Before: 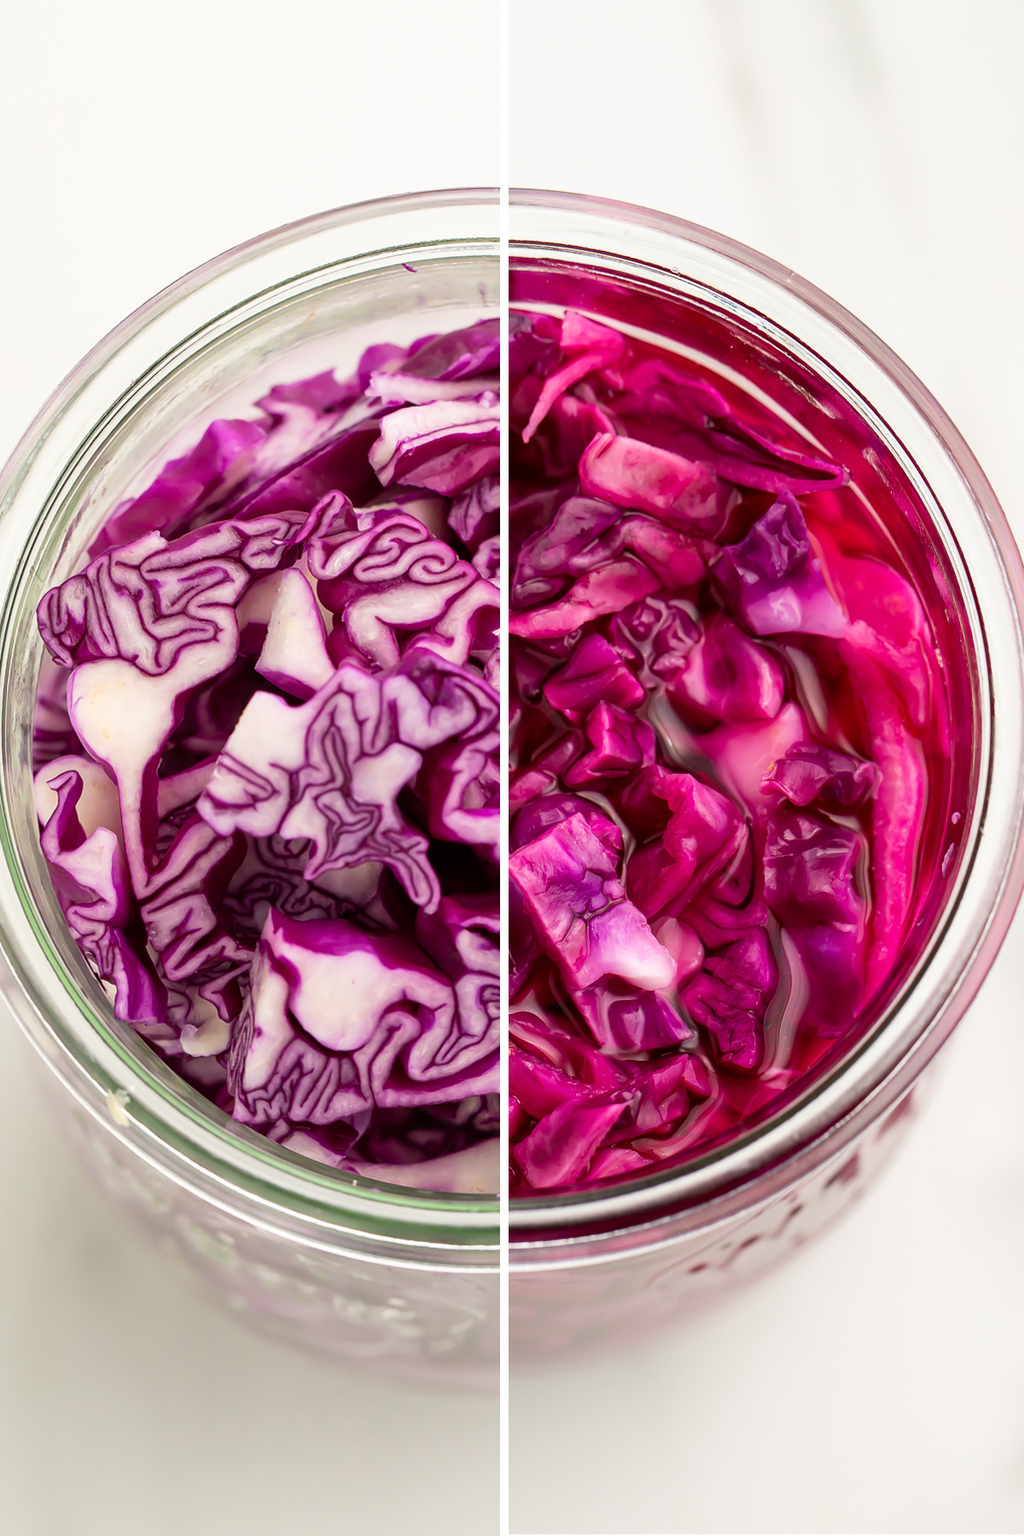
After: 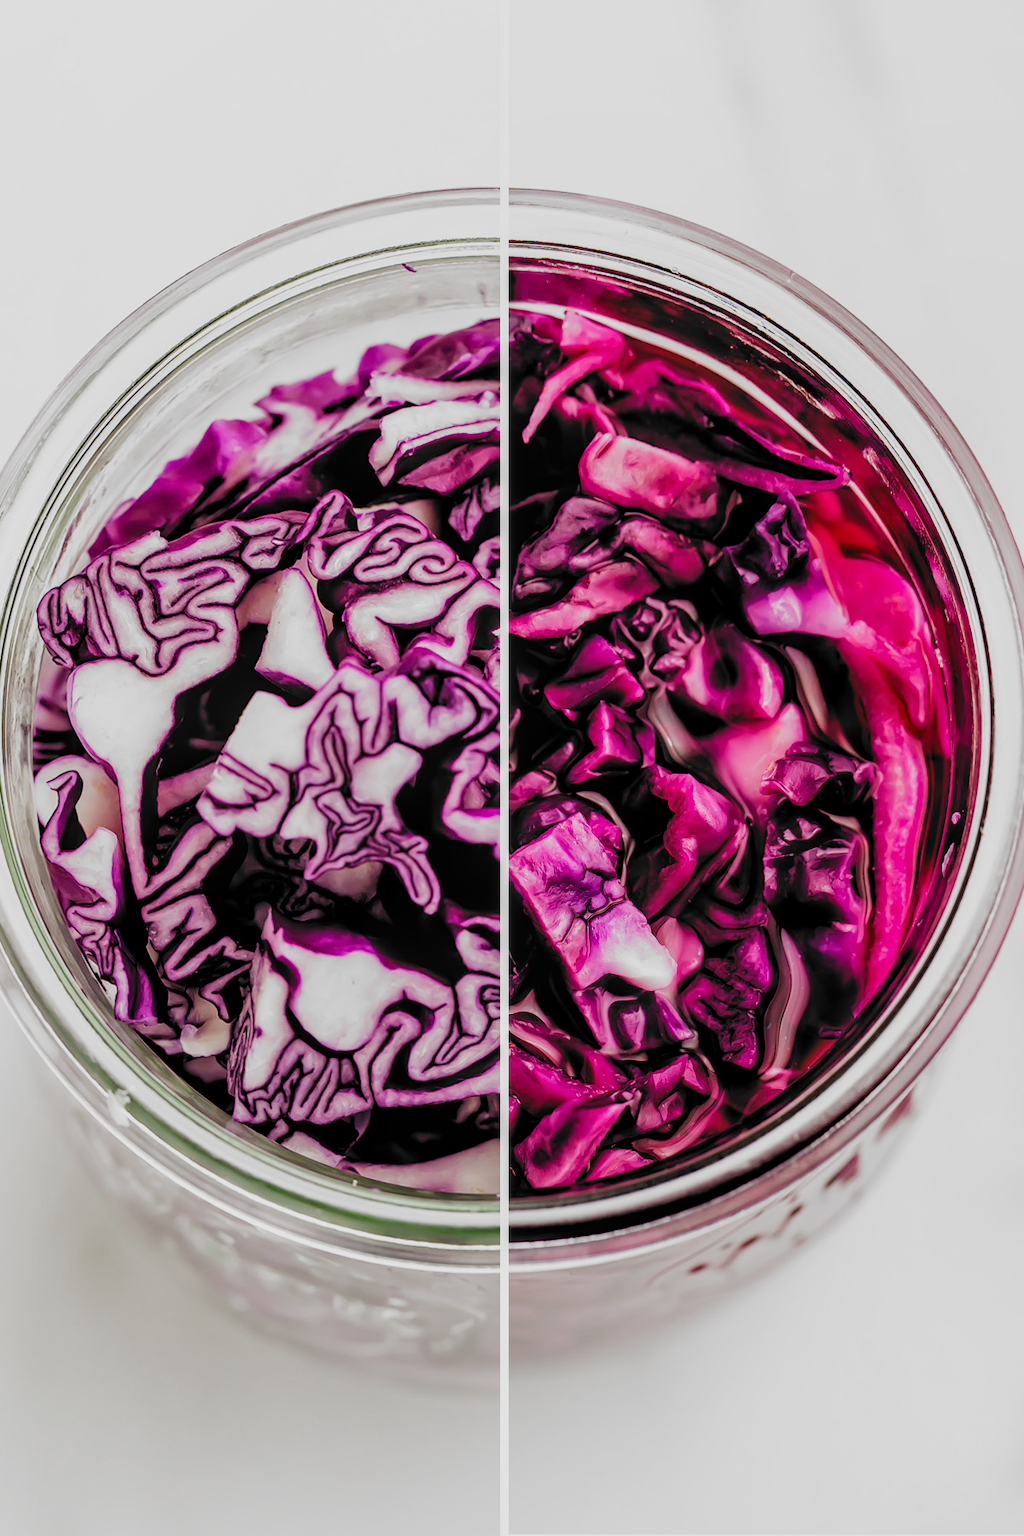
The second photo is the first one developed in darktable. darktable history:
local contrast: on, module defaults
filmic rgb: black relative exposure -5.07 EV, white relative exposure 3.5 EV, hardness 3.18, contrast 1.193, highlights saturation mix -31.06%, add noise in highlights 0, preserve chrominance no, color science v3 (2019), use custom middle-gray values true, contrast in highlights soft
